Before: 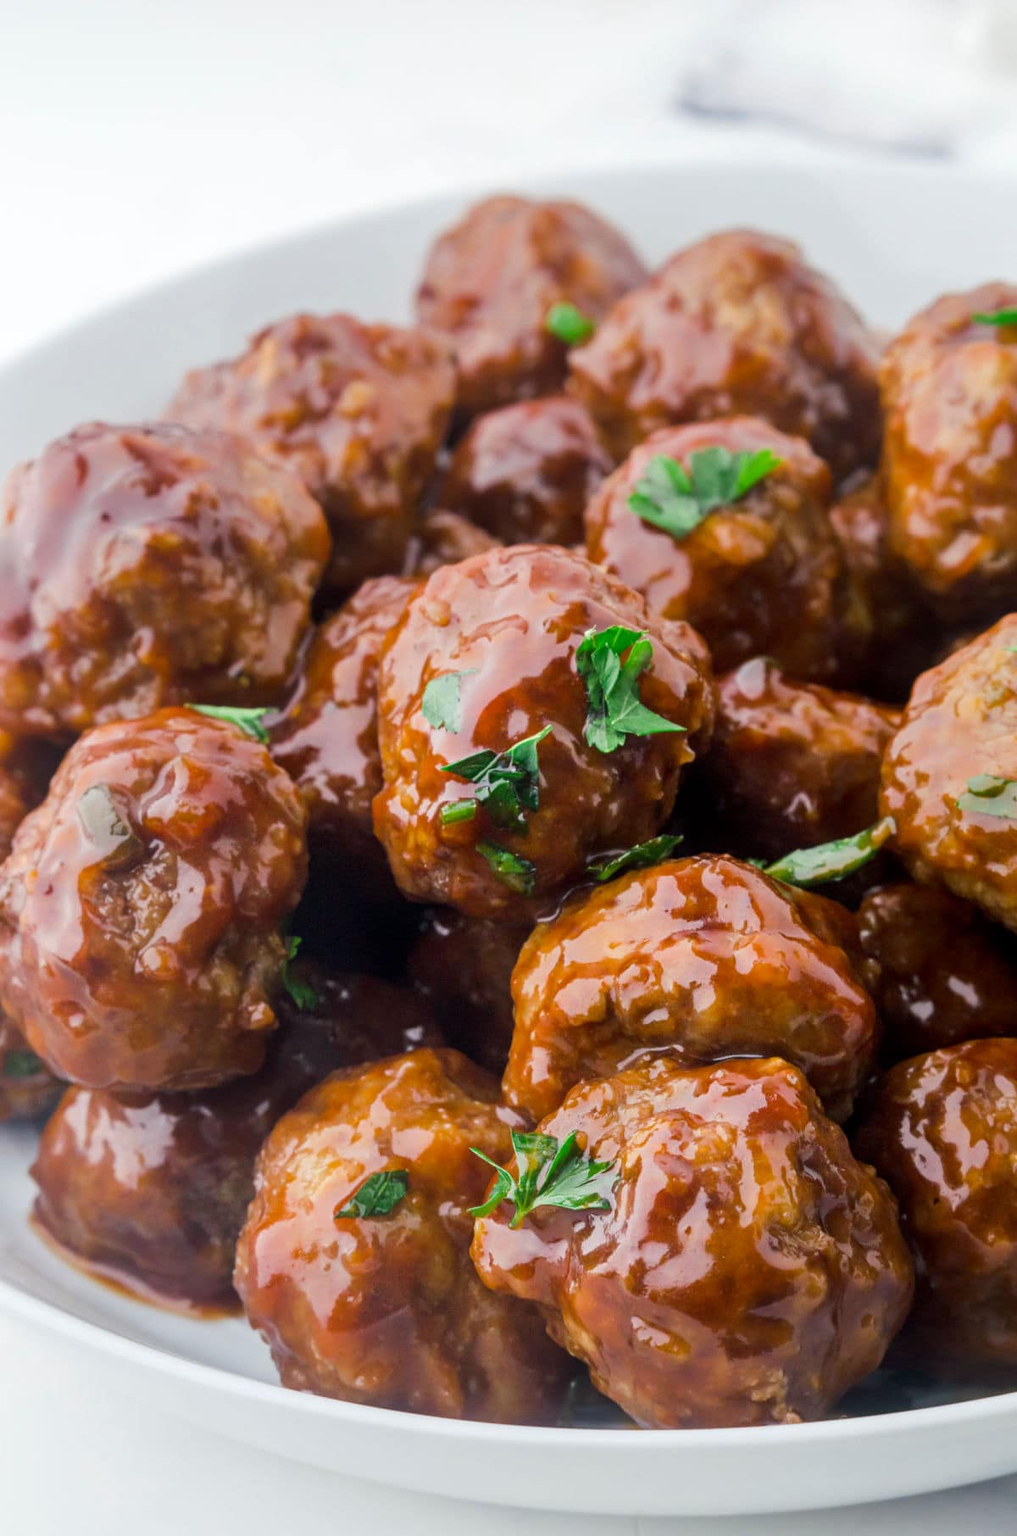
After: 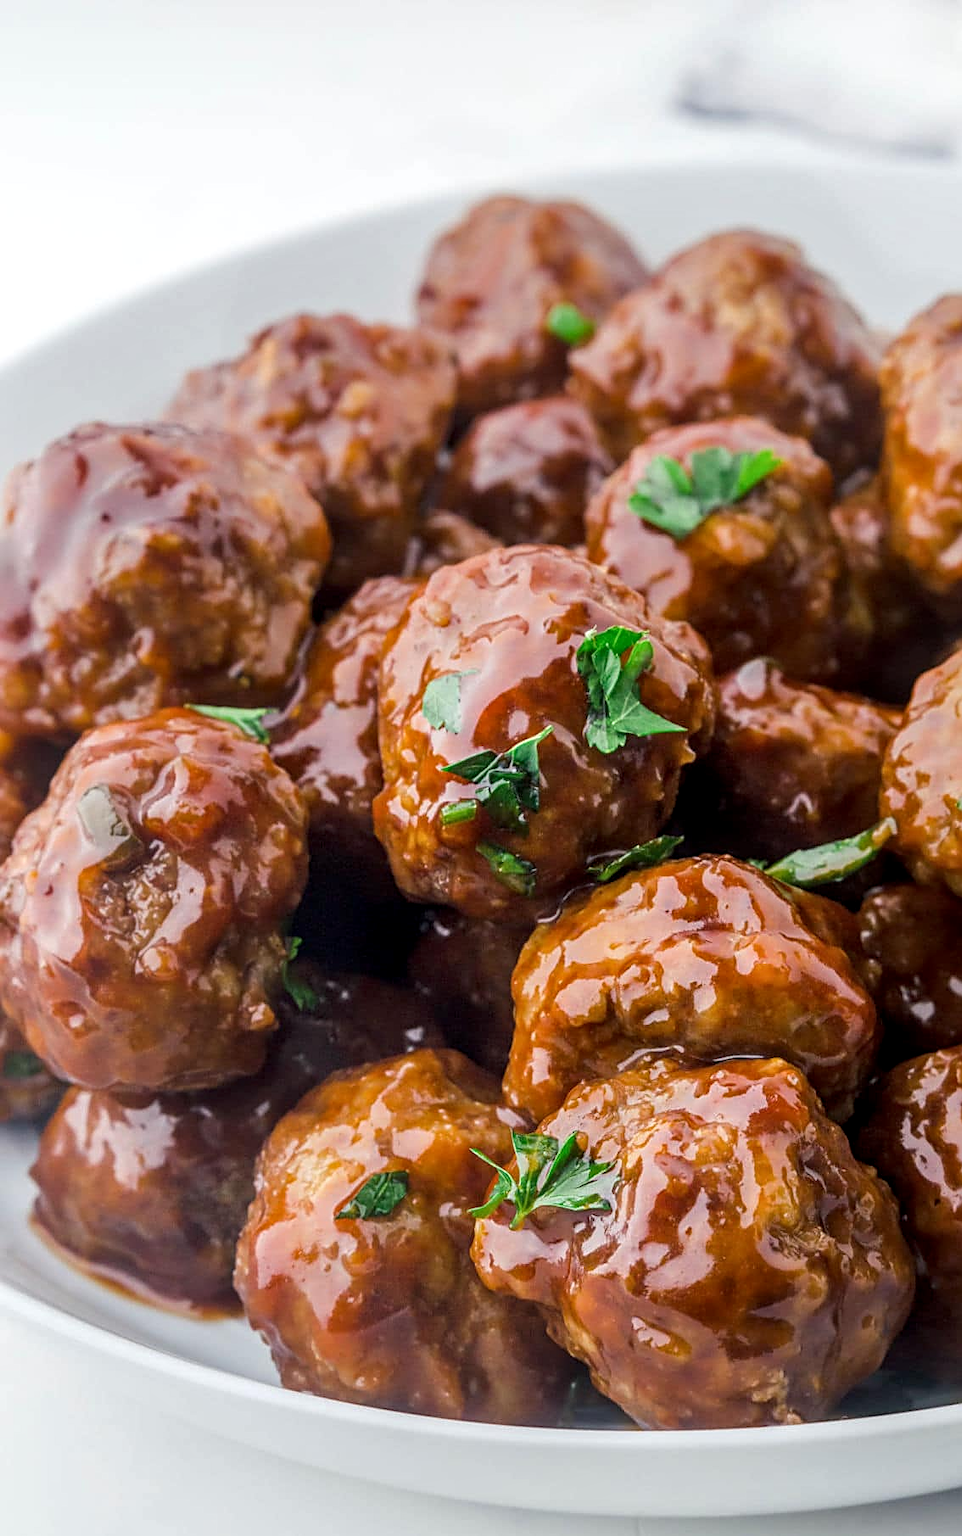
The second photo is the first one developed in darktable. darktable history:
crop and rotate: left 0%, right 5.344%
local contrast: on, module defaults
sharpen: on, module defaults
